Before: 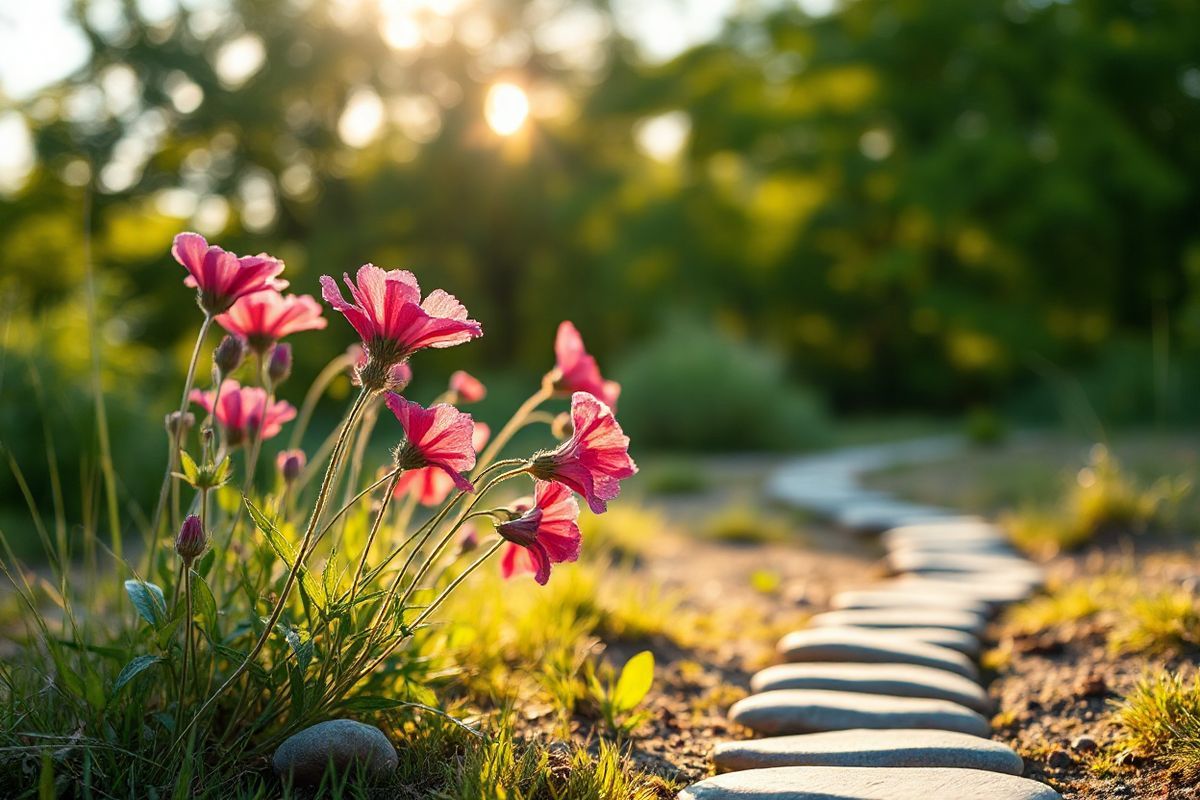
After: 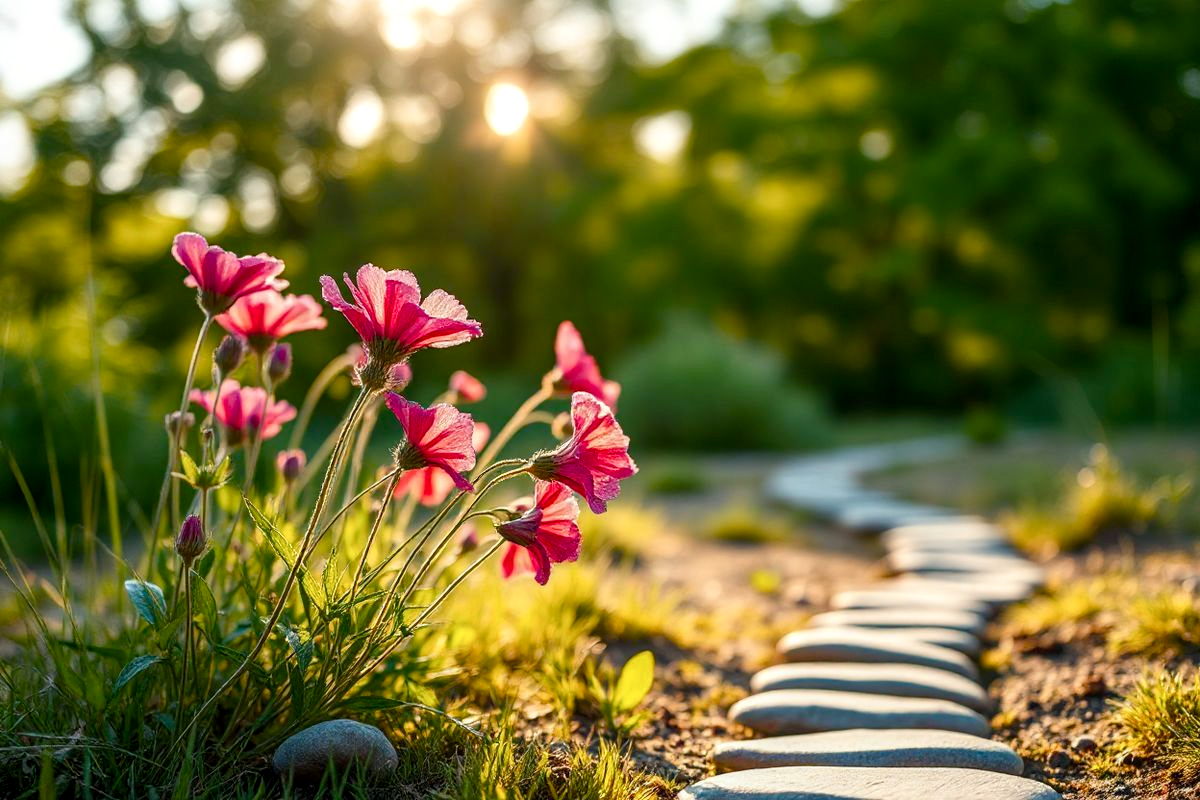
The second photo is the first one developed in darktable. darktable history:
local contrast: on, module defaults
color balance rgb: perceptual saturation grading › global saturation 20%, perceptual saturation grading › highlights -25%, perceptual saturation grading › shadows 25%
